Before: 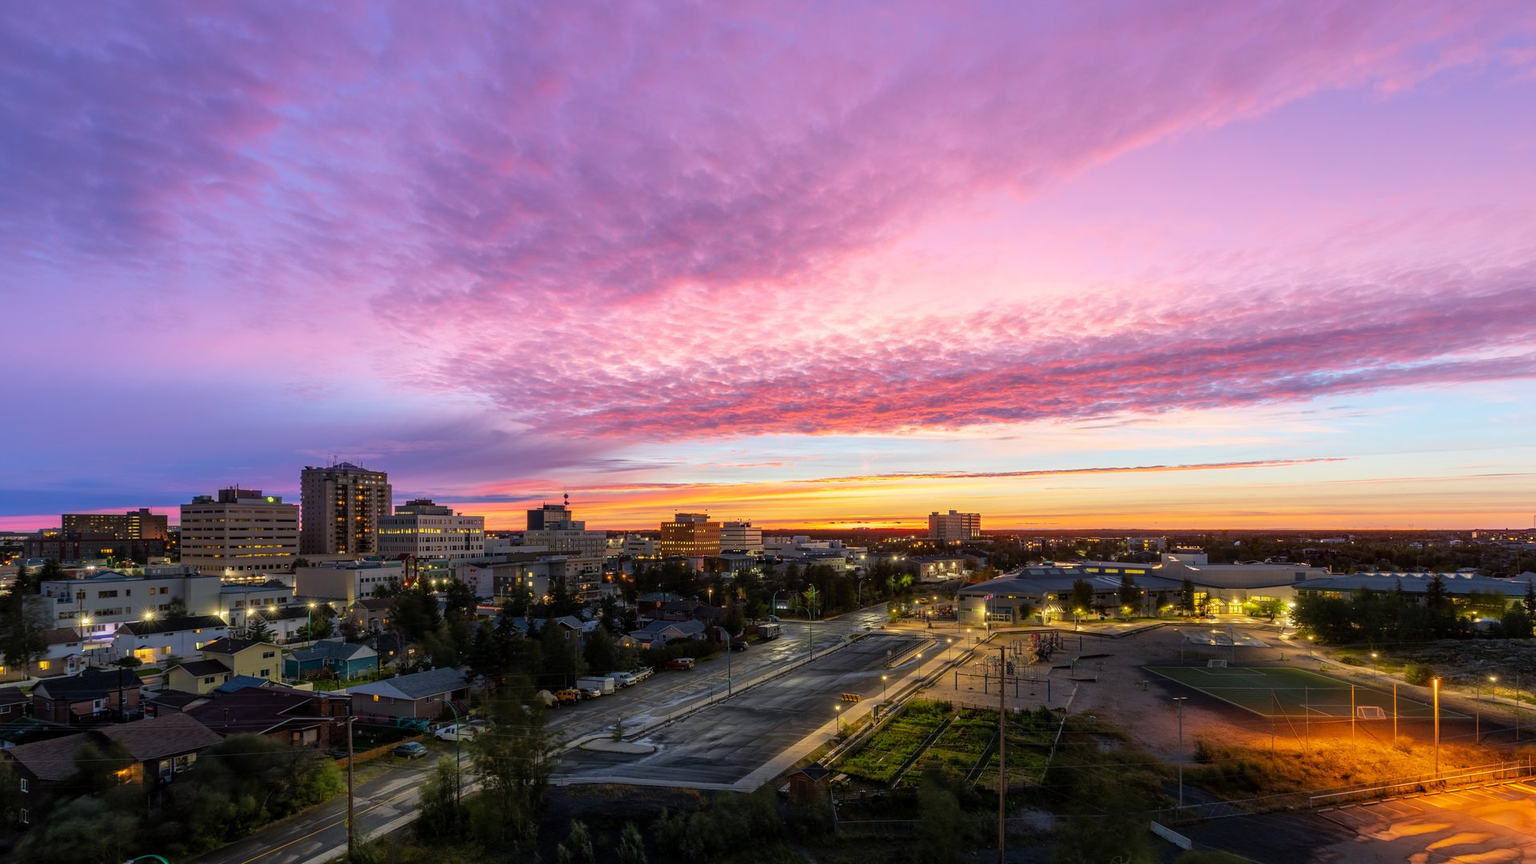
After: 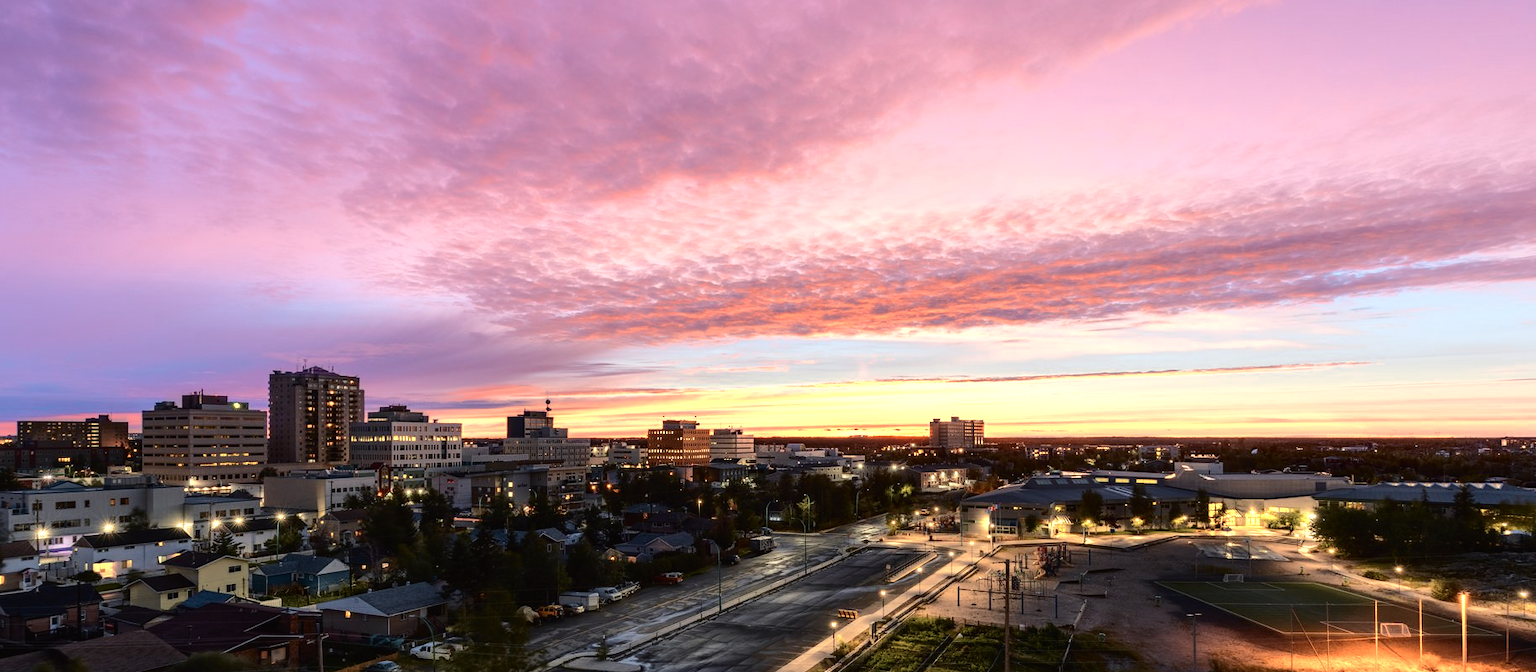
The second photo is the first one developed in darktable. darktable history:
tone curve: curves: ch0 [(0.003, 0.015) (0.104, 0.07) (0.239, 0.201) (0.327, 0.317) (0.401, 0.443) (0.495, 0.55) (0.65, 0.68) (0.832, 0.858) (1, 0.977)]; ch1 [(0, 0) (0.161, 0.092) (0.35, 0.33) (0.379, 0.401) (0.447, 0.476) (0.495, 0.499) (0.515, 0.518) (0.55, 0.557) (0.621, 0.615) (0.718, 0.734) (1, 1)]; ch2 [(0, 0) (0.359, 0.372) (0.437, 0.437) (0.502, 0.501) (0.534, 0.537) (0.599, 0.586) (1, 1)], color space Lab, independent channels, preserve colors none
crop and rotate: left 2.991%, top 13.302%, right 1.981%, bottom 12.636%
color zones: curves: ch0 [(0.018, 0.548) (0.197, 0.654) (0.425, 0.447) (0.605, 0.658) (0.732, 0.579)]; ch1 [(0.105, 0.531) (0.224, 0.531) (0.386, 0.39) (0.618, 0.456) (0.732, 0.456) (0.956, 0.421)]; ch2 [(0.039, 0.583) (0.215, 0.465) (0.399, 0.544) (0.465, 0.548) (0.614, 0.447) (0.724, 0.43) (0.882, 0.623) (0.956, 0.632)]
